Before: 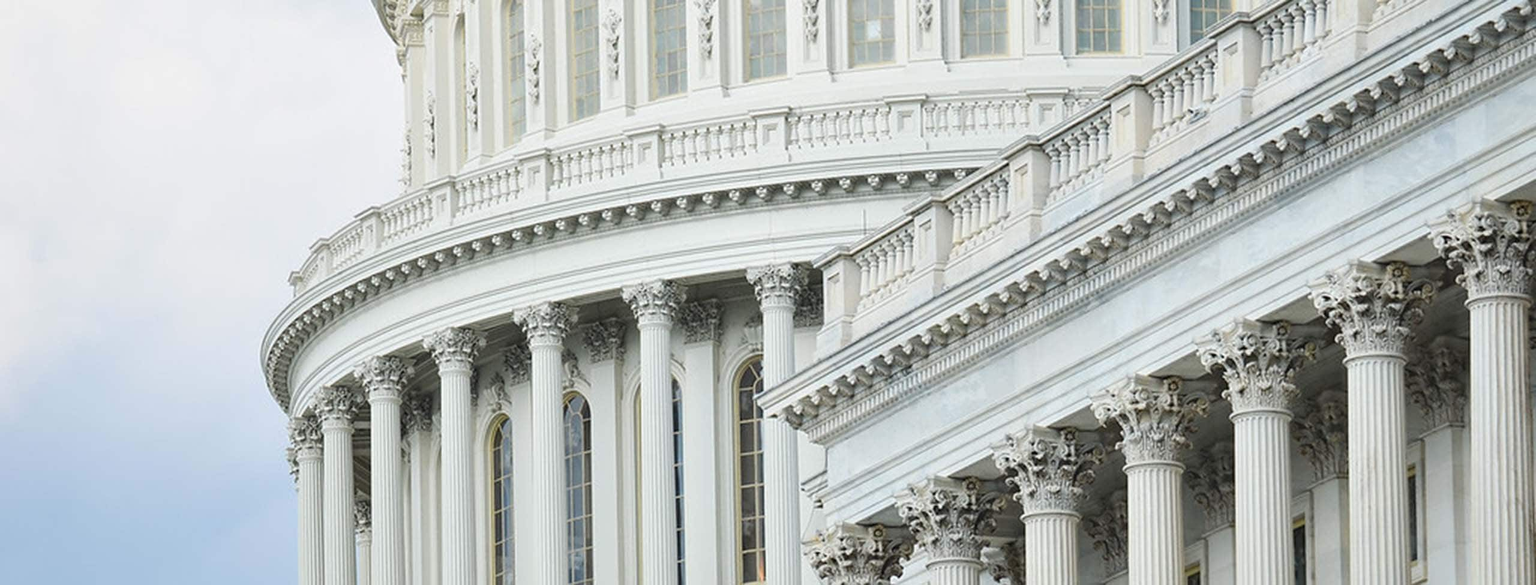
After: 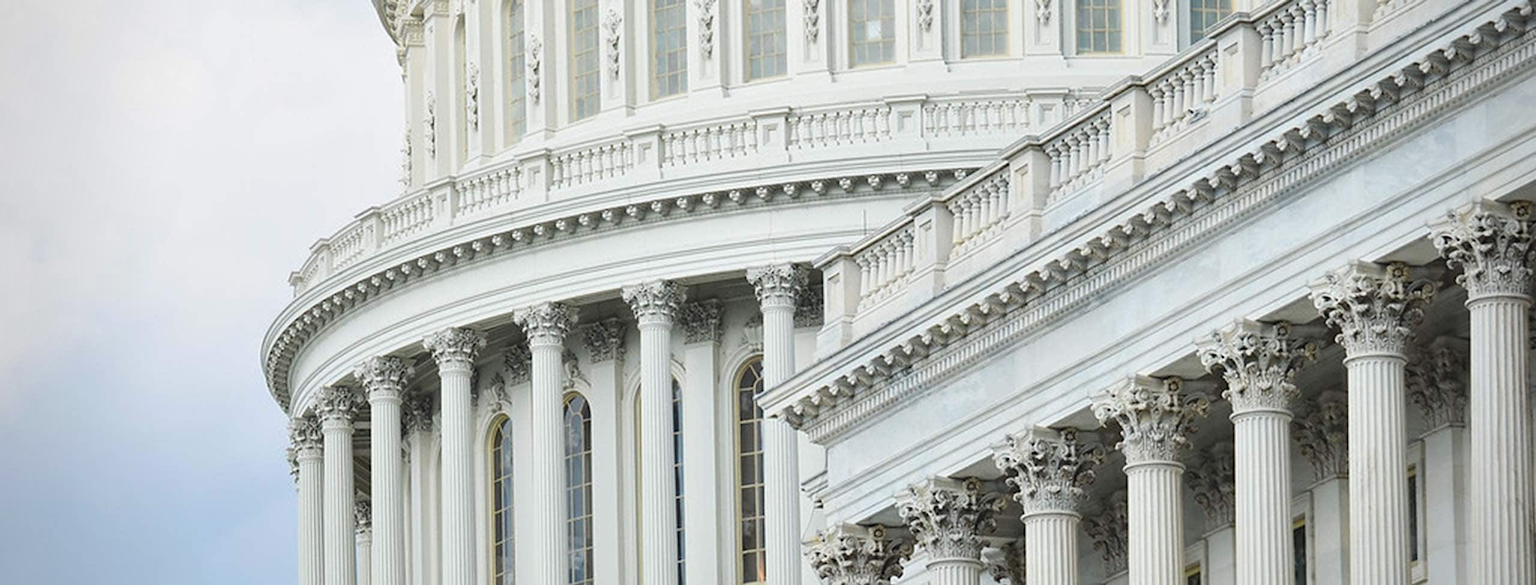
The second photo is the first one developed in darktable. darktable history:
vignetting: fall-off radius 60.82%
